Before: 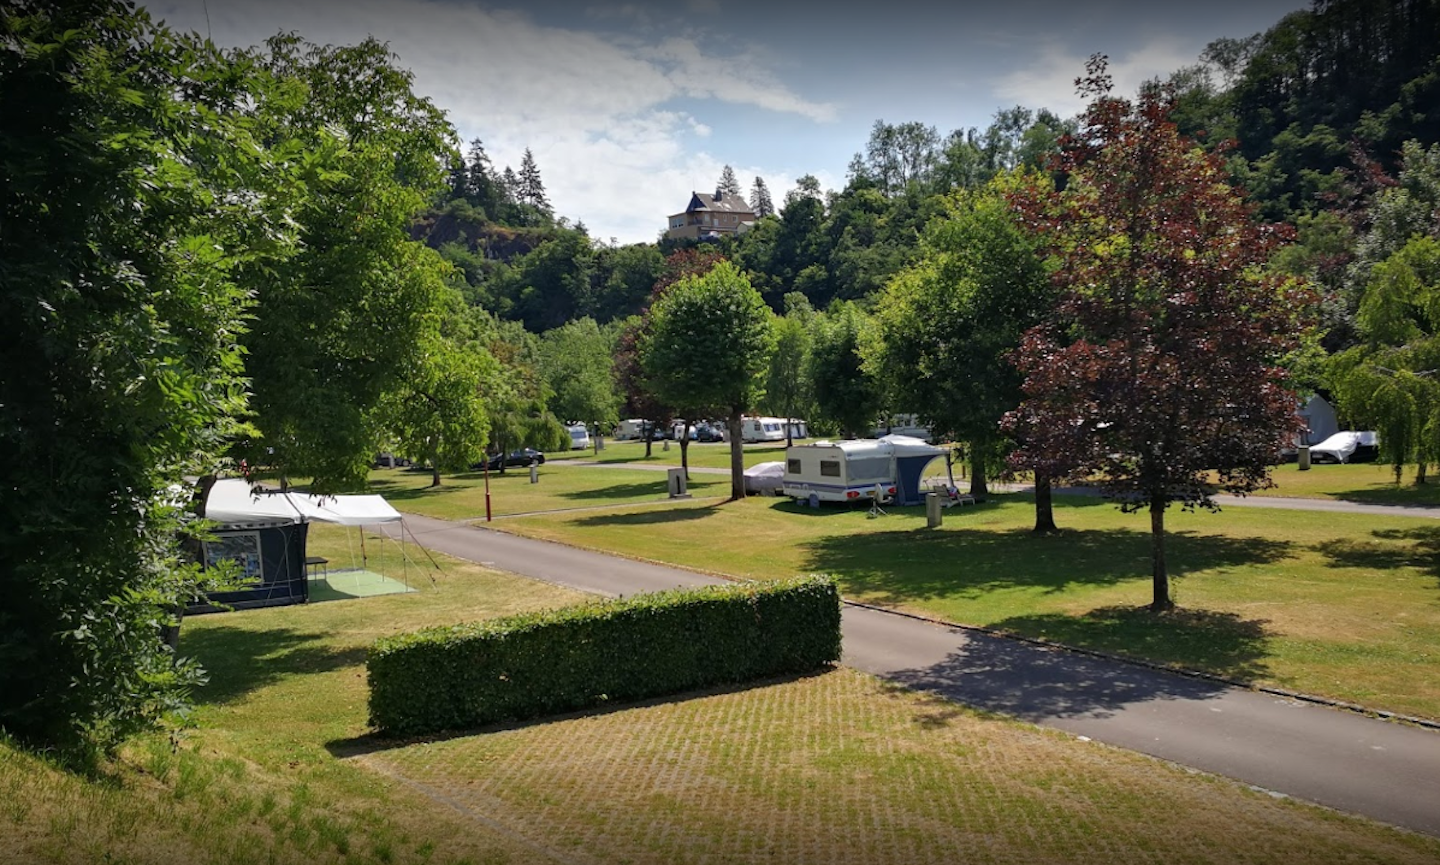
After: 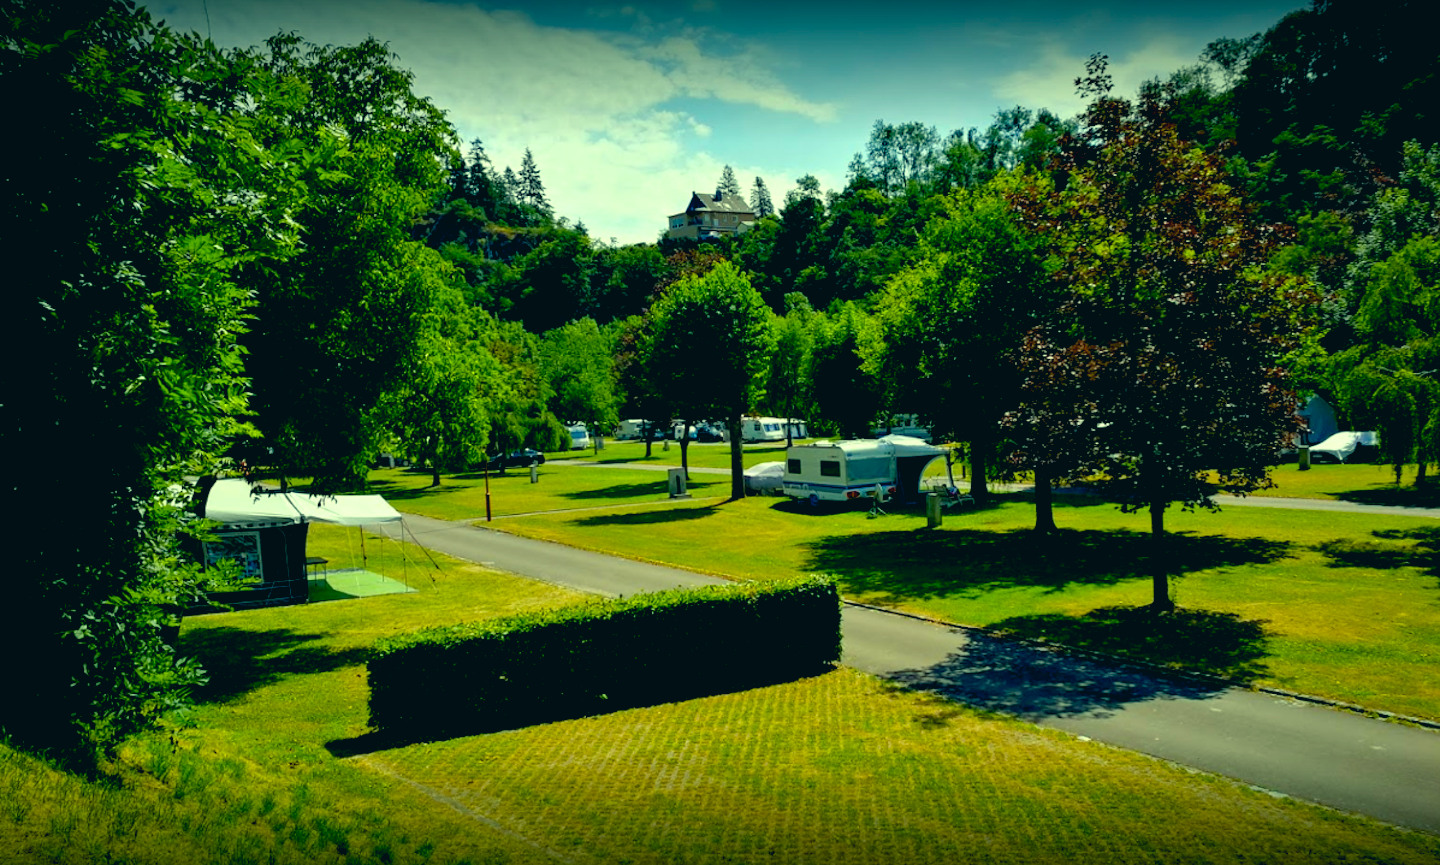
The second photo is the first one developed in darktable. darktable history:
white balance: red 1.029, blue 0.92
color correction: highlights a* -20.08, highlights b* 9.8, shadows a* -20.4, shadows b* -10.76
exposure: black level correction 0.025, exposure 0.182 EV, compensate highlight preservation false
color balance rgb: linear chroma grading › global chroma 15%, perceptual saturation grading › global saturation 30%
